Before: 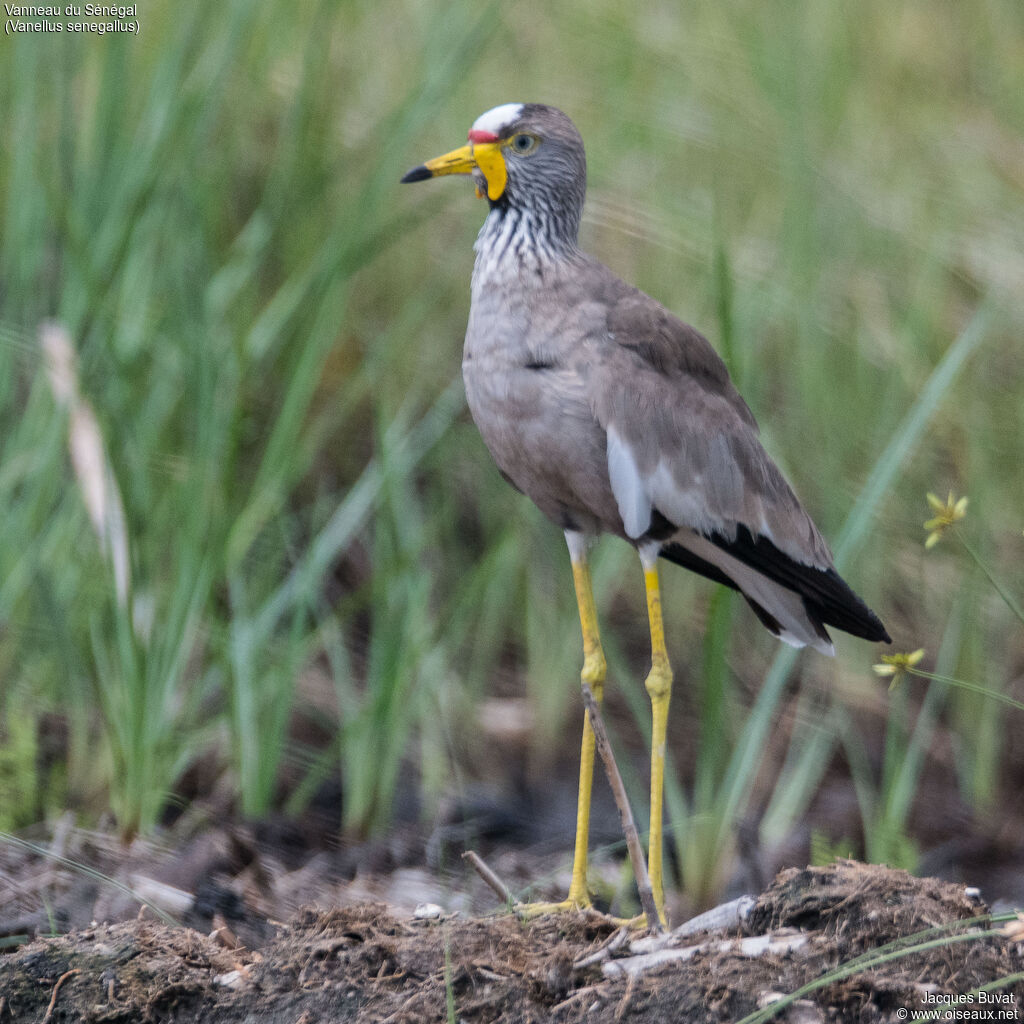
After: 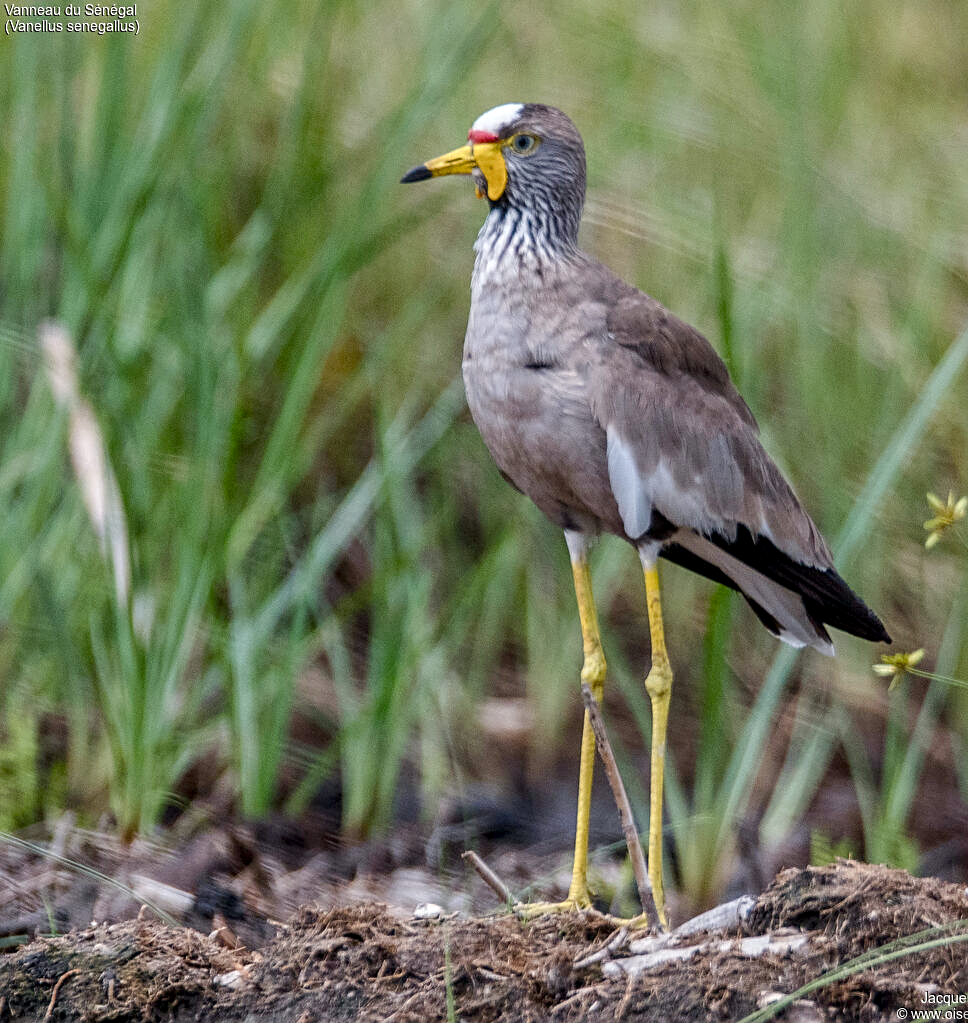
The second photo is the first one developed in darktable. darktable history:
crop and rotate: left 0%, right 5.389%
local contrast: detail 130%
sharpen: on, module defaults
color balance rgb: power › chroma 0.675%, power › hue 60°, linear chroma grading › global chroma 9.045%, perceptual saturation grading › global saturation 20%, perceptual saturation grading › highlights -50.136%, perceptual saturation grading › shadows 30.229%, global vibrance 20%
